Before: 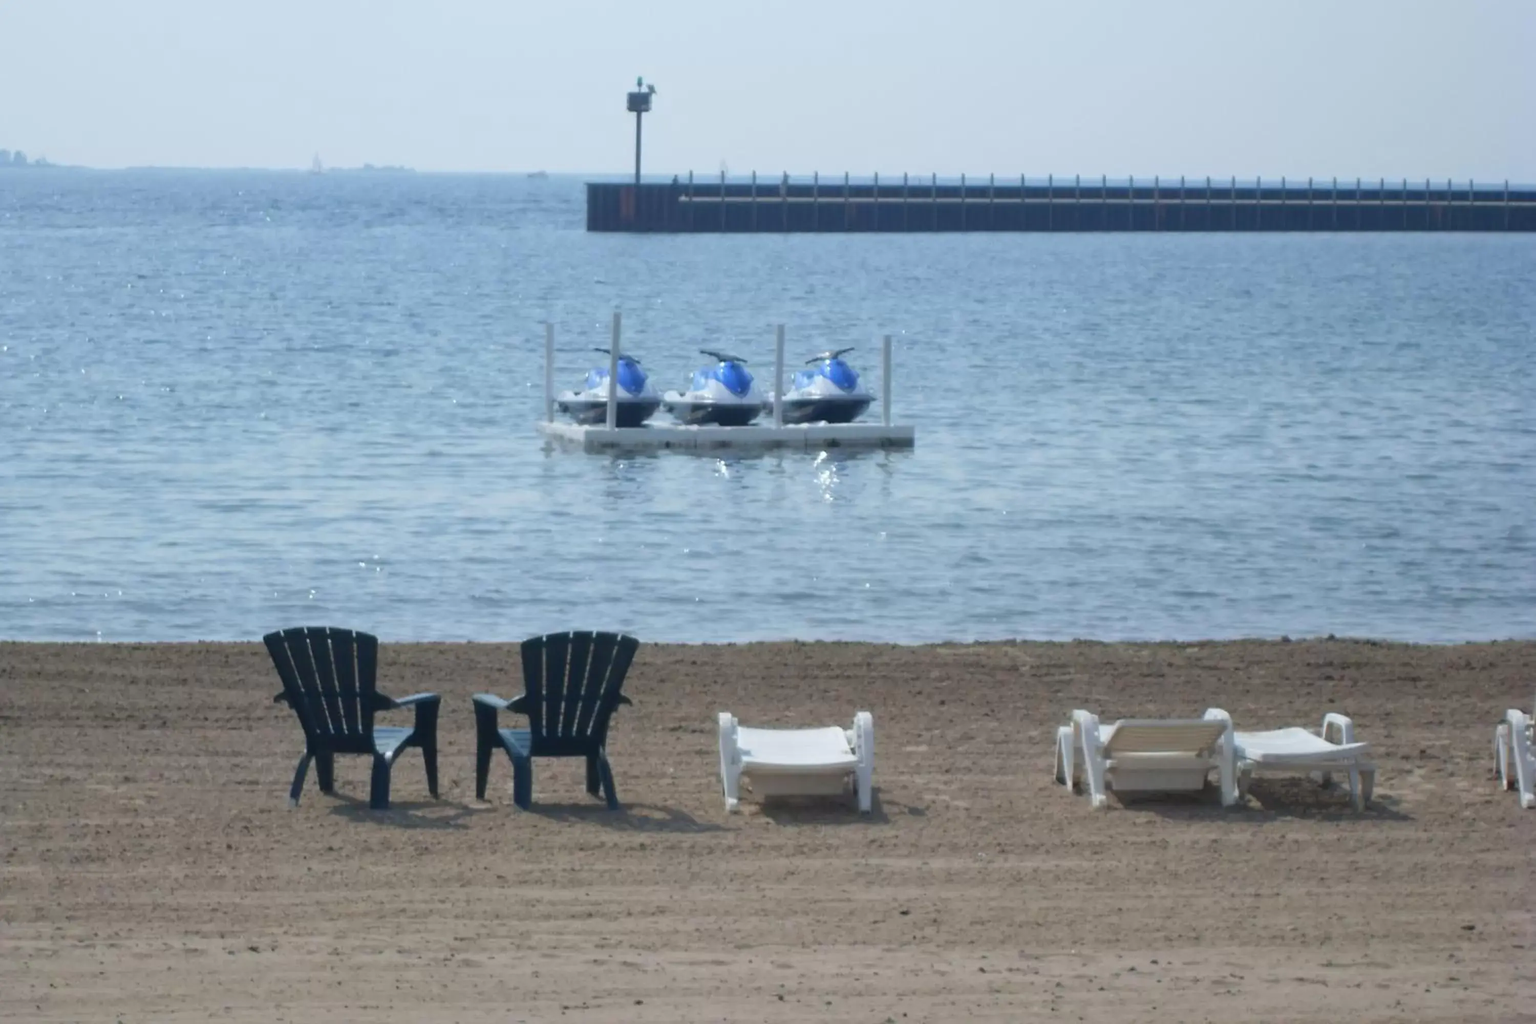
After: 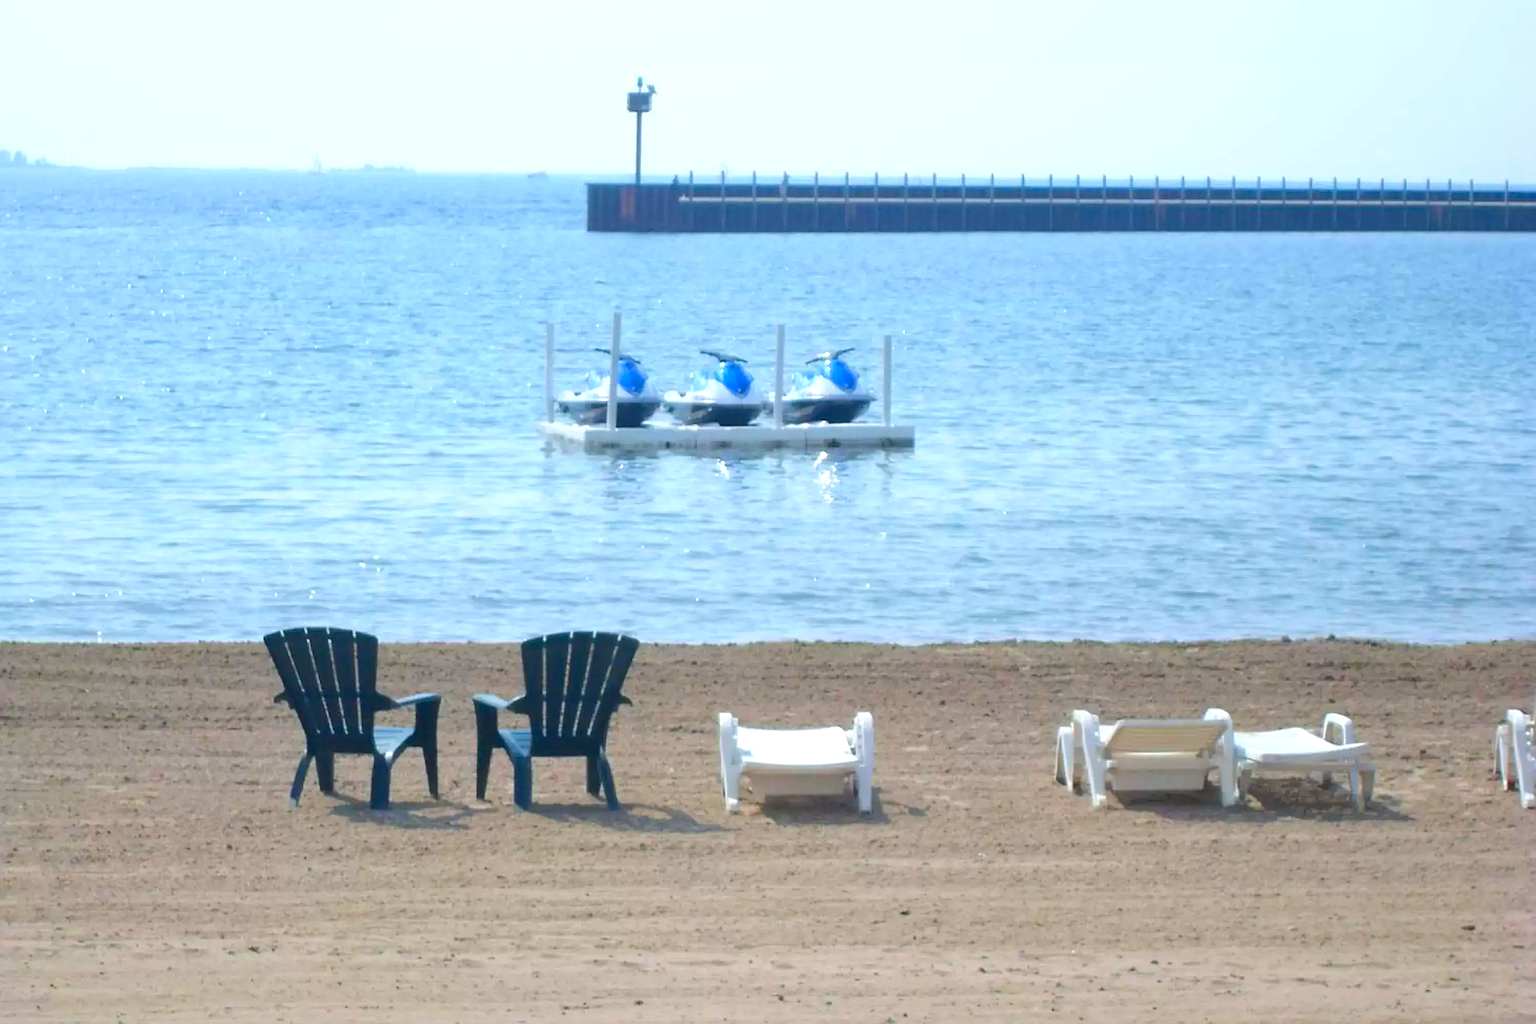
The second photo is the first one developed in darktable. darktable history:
sharpen: on, module defaults
color balance rgb: perceptual saturation grading › global saturation 25%, perceptual brilliance grading › mid-tones 10%, perceptual brilliance grading › shadows 15%, global vibrance 20%
exposure: black level correction 0.001, exposure 0.675 EV, compensate highlight preservation false
